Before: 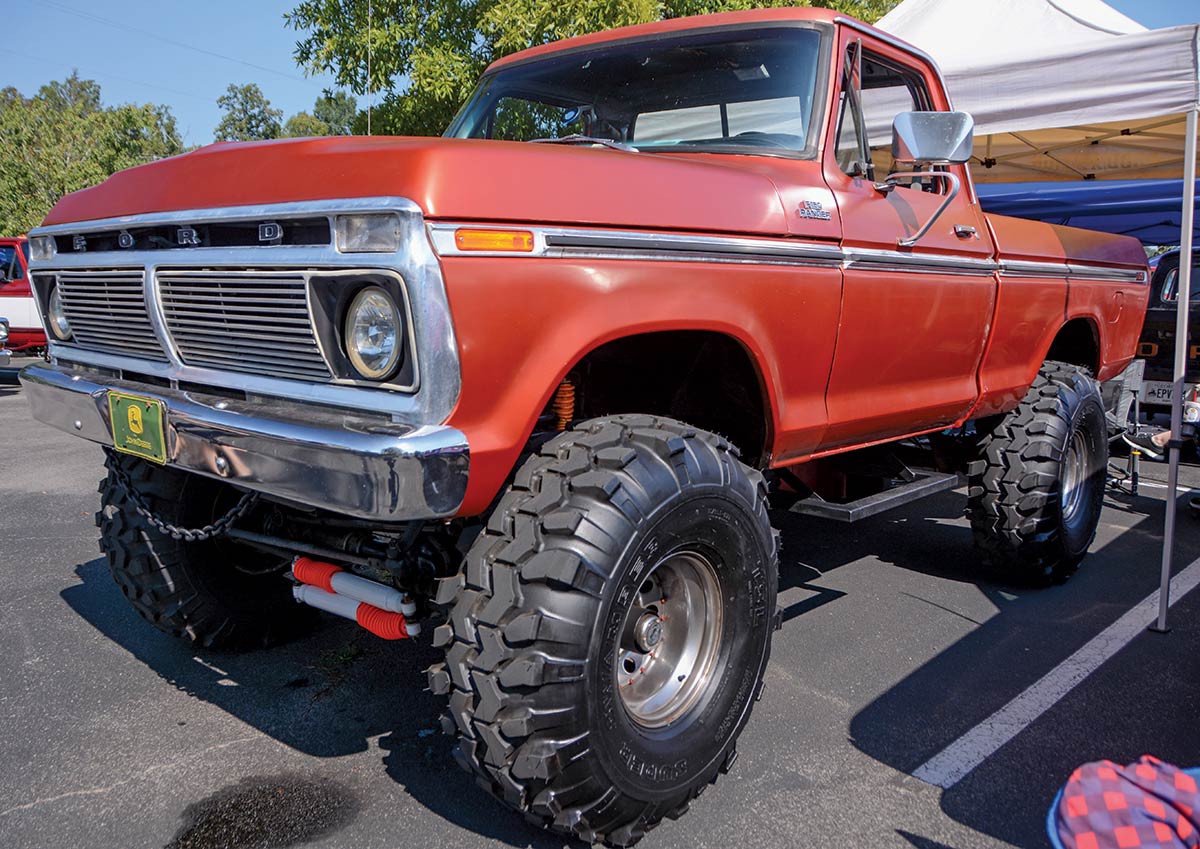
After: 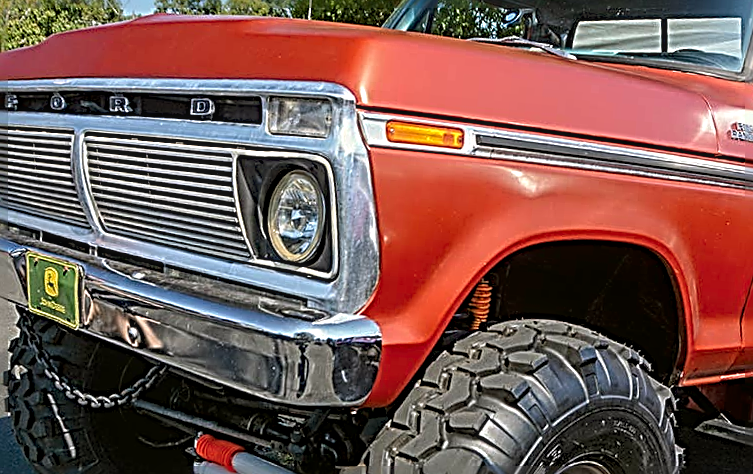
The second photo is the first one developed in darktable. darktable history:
local contrast: detail 130%
color balance: mode lift, gamma, gain (sRGB), lift [1.04, 1, 1, 0.97], gamma [1.01, 1, 1, 0.97], gain [0.96, 1, 1, 0.97]
sharpen: radius 3.158, amount 1.731
contrast brightness saturation: contrast 0.04, saturation 0.16
crop and rotate: angle -4.99°, left 2.122%, top 6.945%, right 27.566%, bottom 30.519%
